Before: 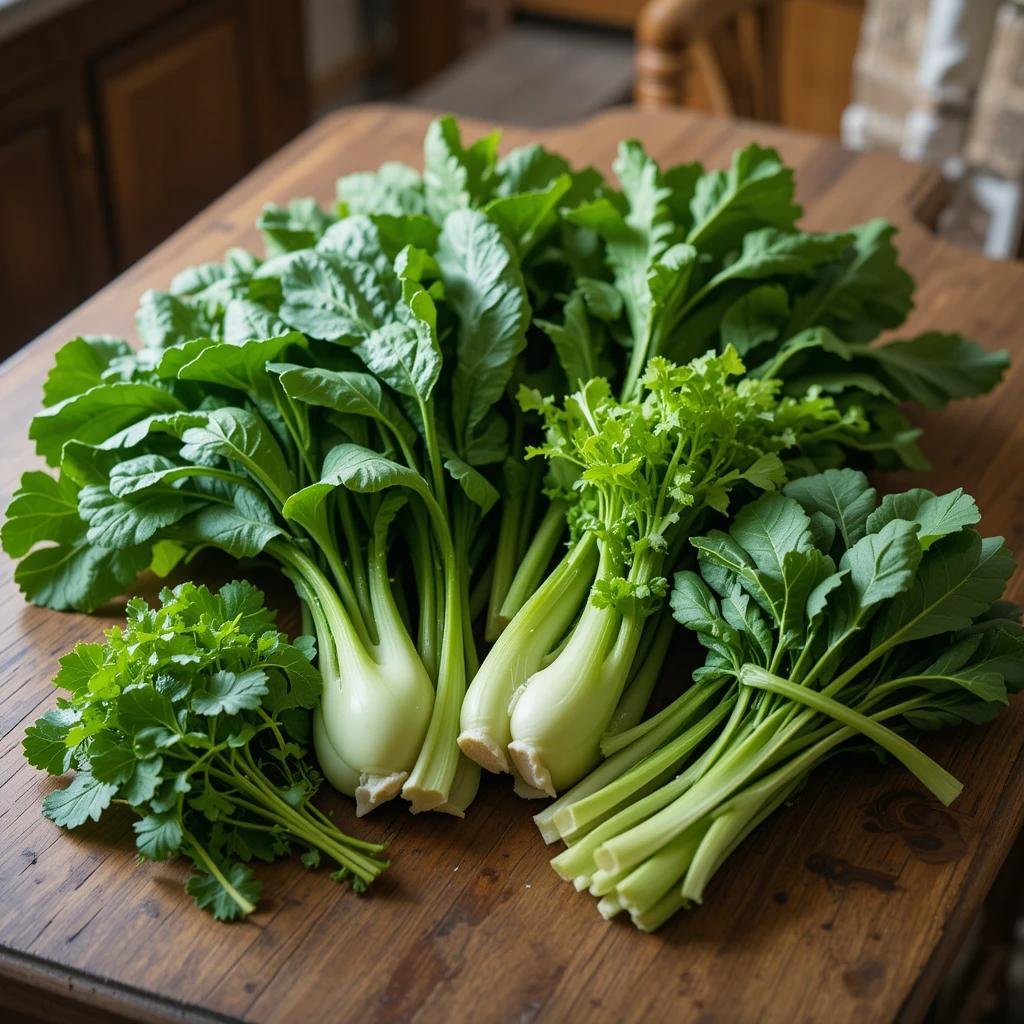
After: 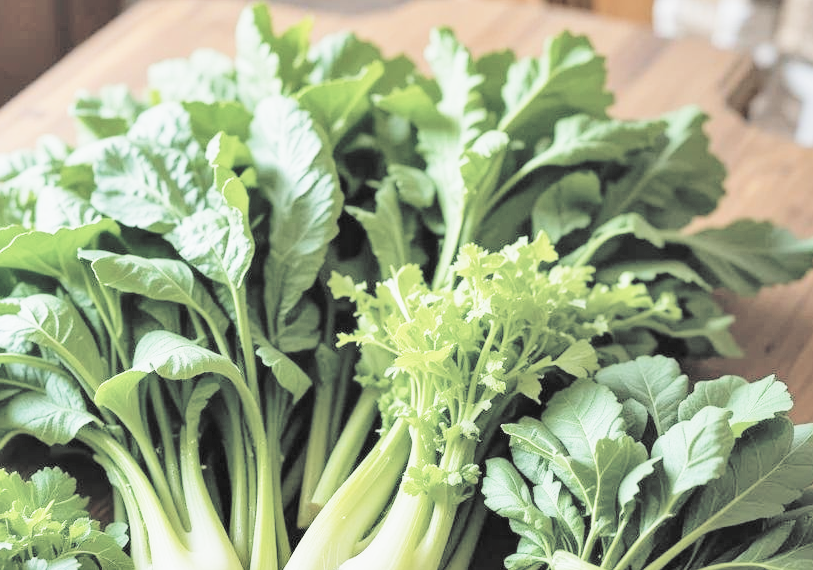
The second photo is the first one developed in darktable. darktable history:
shadows and highlights: soften with gaussian
contrast brightness saturation: brightness 1
color correction: saturation 0.57
filmic rgb: black relative exposure -16 EV, white relative exposure 5.31 EV, hardness 5.9, contrast 1.25, preserve chrominance no, color science v5 (2021)
crop: left 18.38%, top 11.092%, right 2.134%, bottom 33.217%
exposure: exposure 0.669 EV, compensate highlight preservation false
